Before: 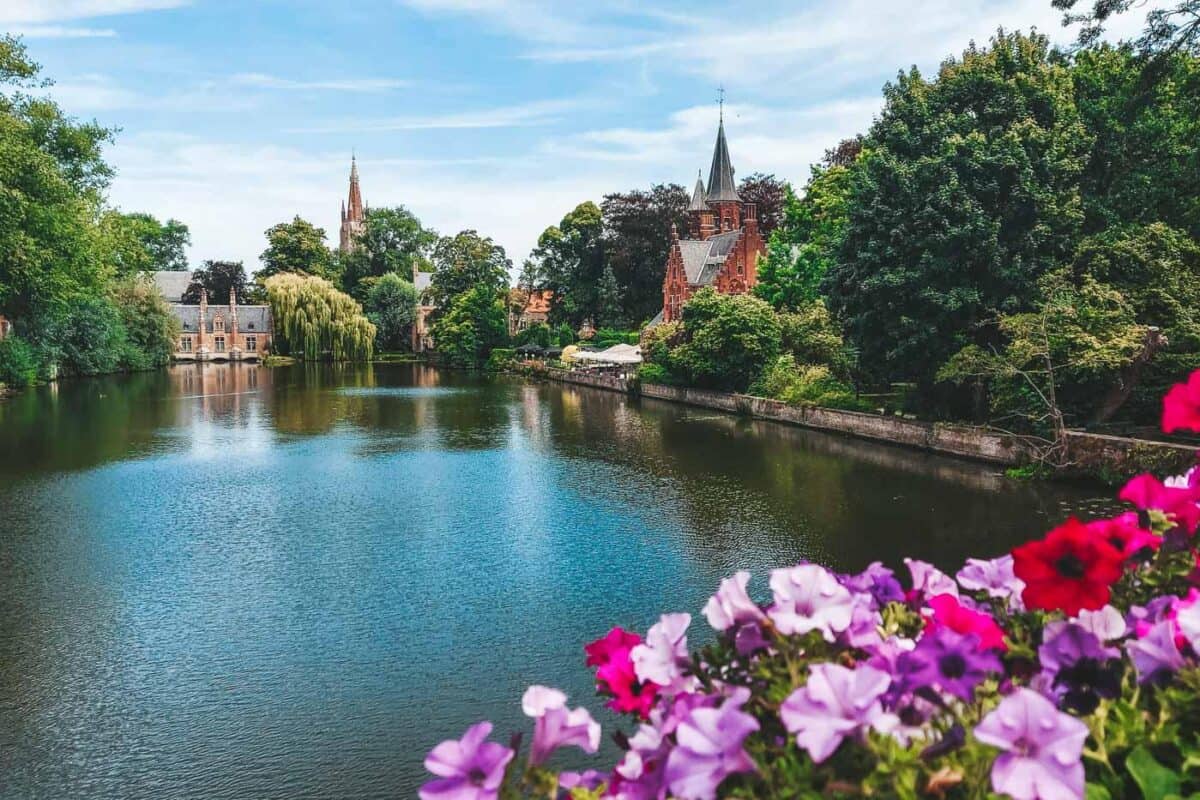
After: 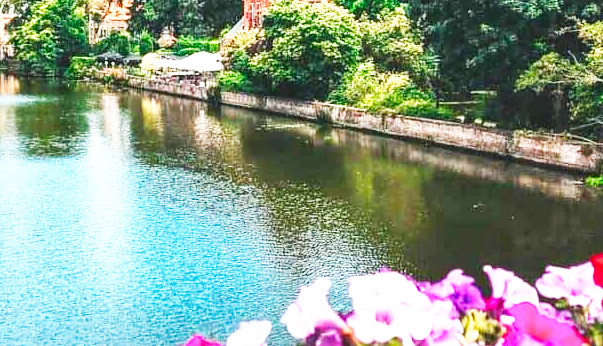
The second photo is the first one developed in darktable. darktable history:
crop: left 35.03%, top 36.625%, right 14.663%, bottom 20.057%
base curve: curves: ch0 [(0, 0) (0.007, 0.004) (0.027, 0.03) (0.046, 0.07) (0.207, 0.54) (0.442, 0.872) (0.673, 0.972) (1, 1)], preserve colors none
exposure: black level correction 0, exposure 0.7 EV, compensate exposure bias true, compensate highlight preservation false
